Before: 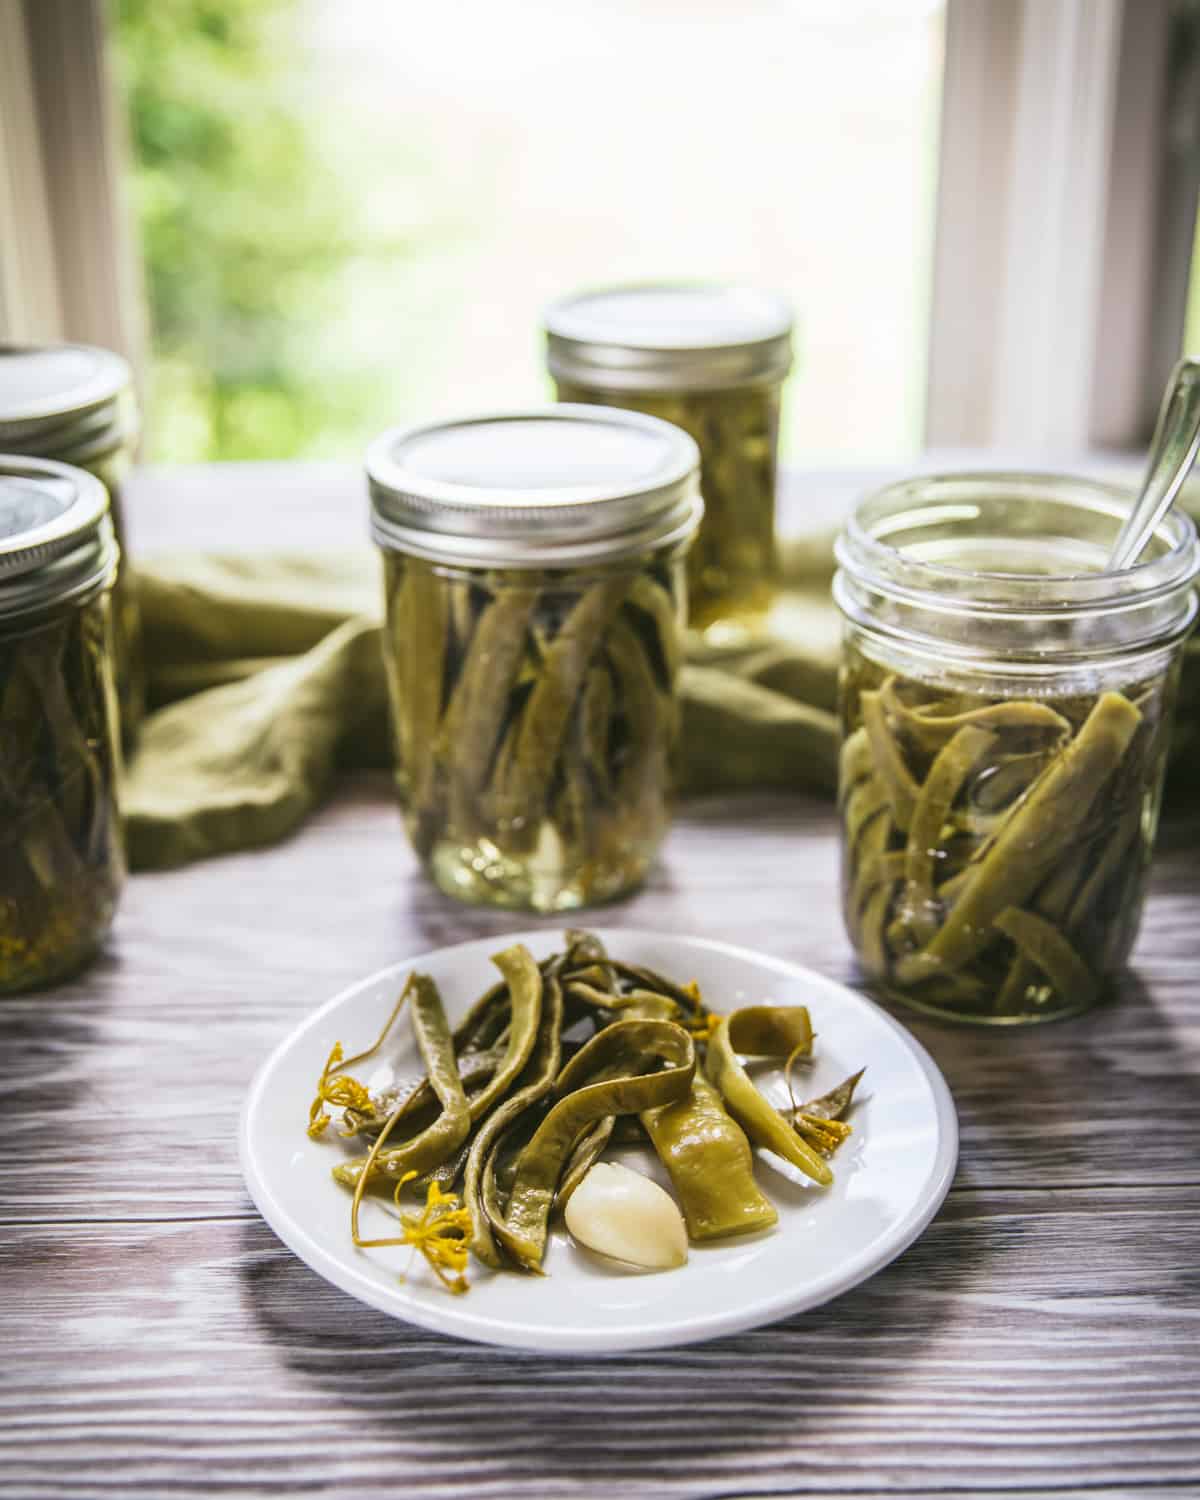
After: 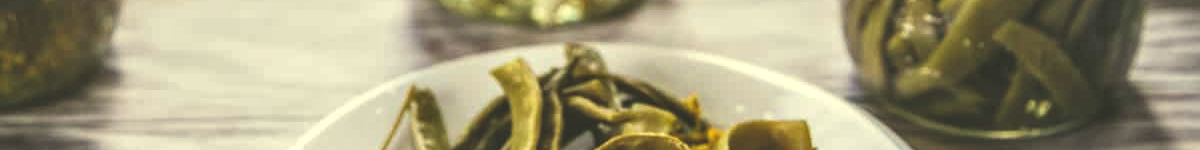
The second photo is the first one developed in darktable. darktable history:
crop and rotate: top 59.084%, bottom 30.916%
white balance: red 1.045, blue 0.932
exposure: black level correction -0.028, compensate highlight preservation false
color correction: highlights a* -5.94, highlights b* 11.19
local contrast: detail 130%
